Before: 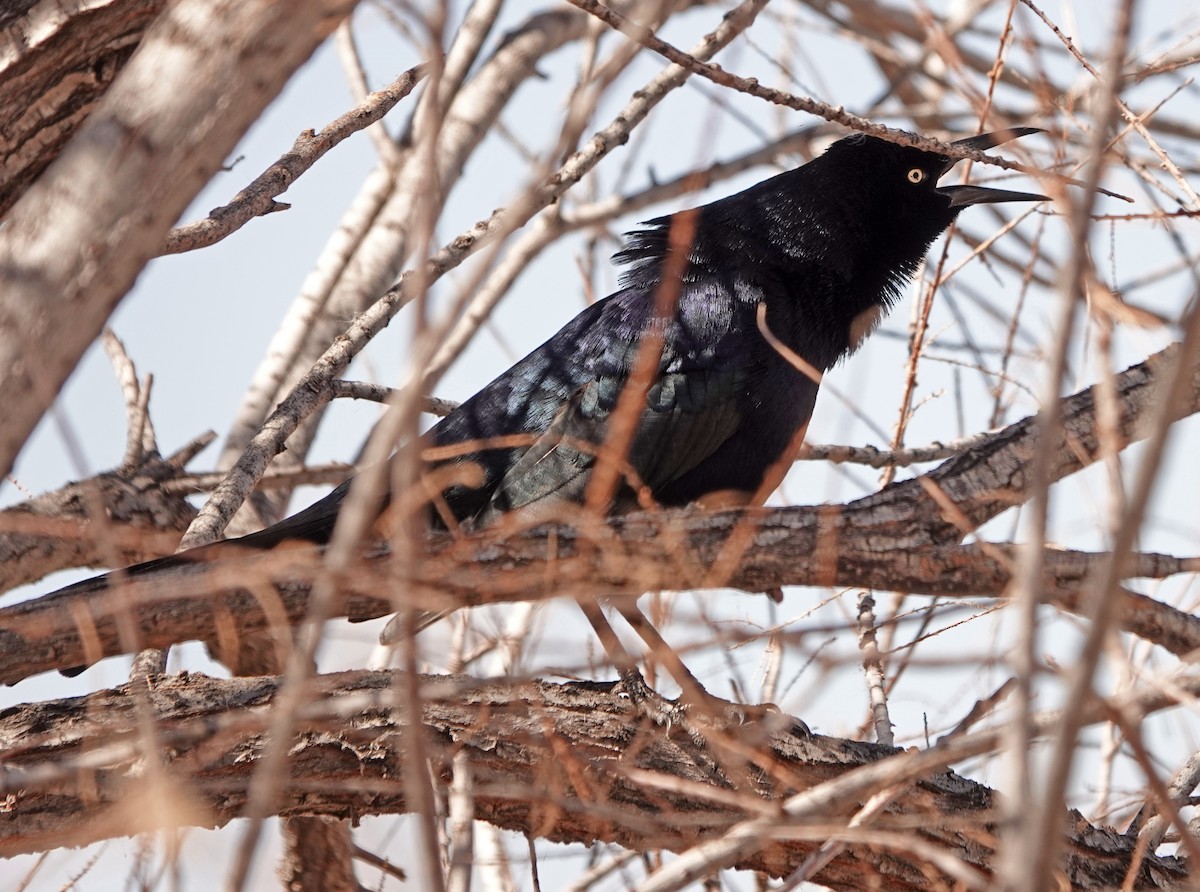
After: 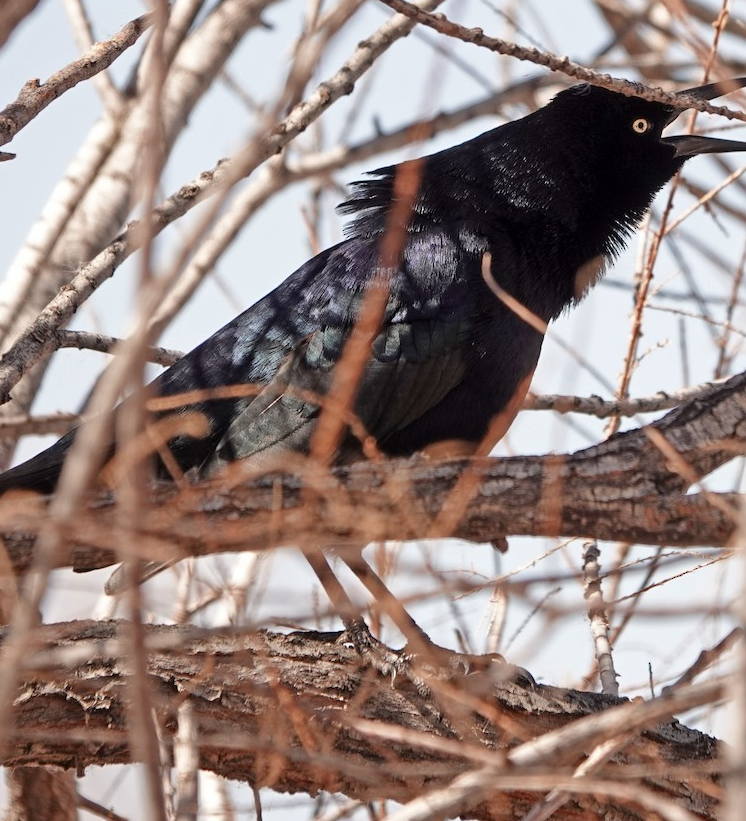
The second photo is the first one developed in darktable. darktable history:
crop and rotate: left 22.988%, top 5.646%, right 14.833%, bottom 2.308%
